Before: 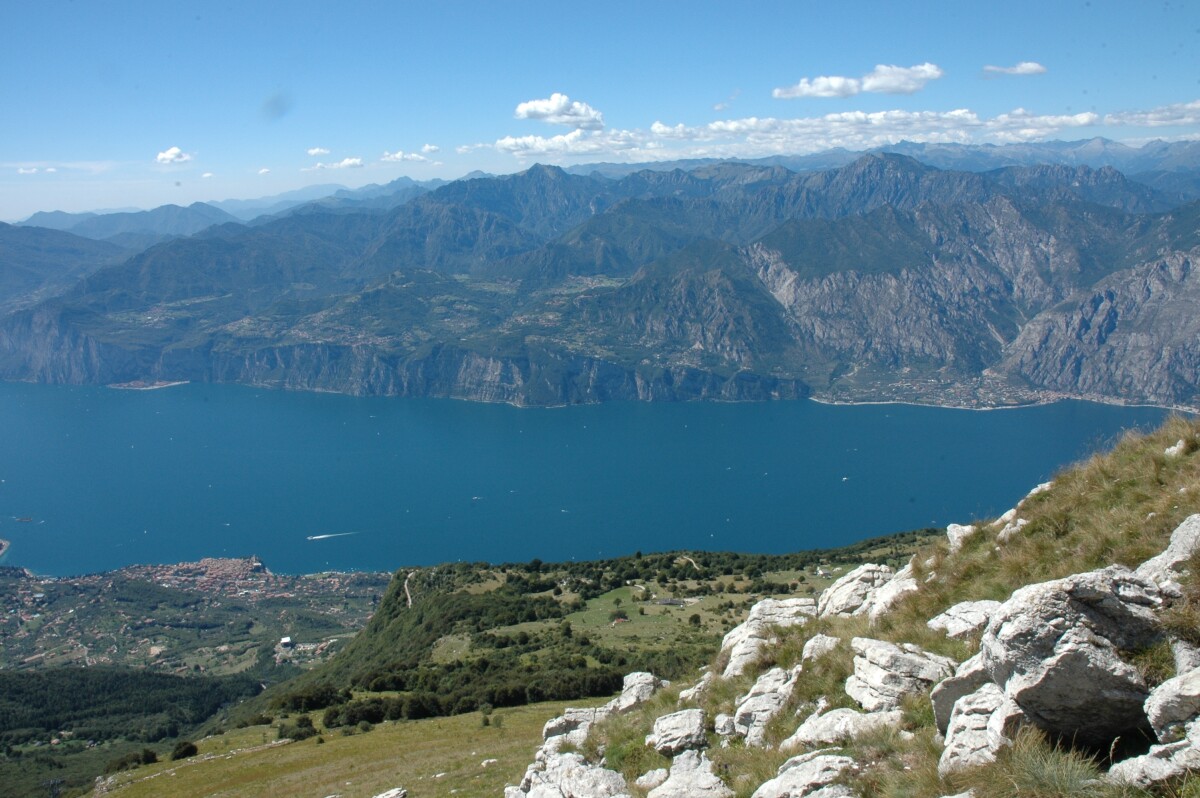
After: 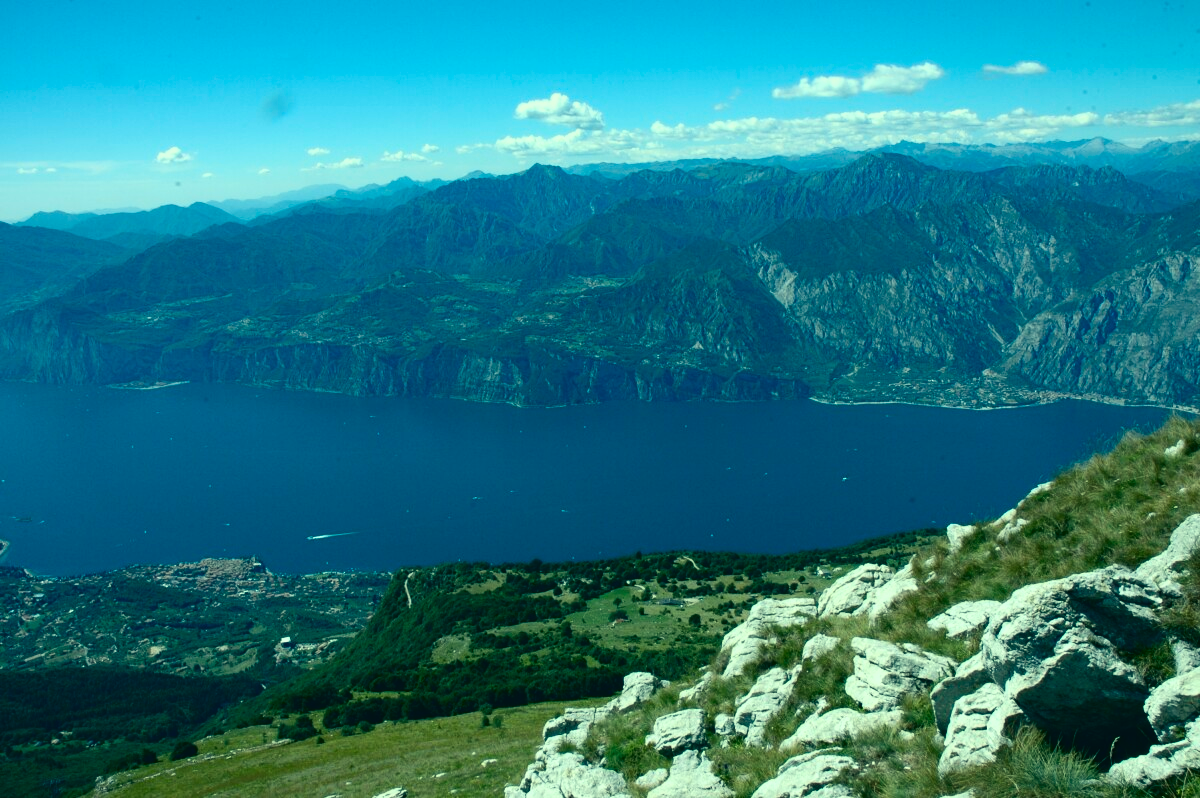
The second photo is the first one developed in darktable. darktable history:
color correction: highlights a* -20.08, highlights b* 9.8, shadows a* -20.4, shadows b* -10.76
contrast brightness saturation: contrast 0.21, brightness -0.11, saturation 0.21
color calibration: x 0.342, y 0.355, temperature 5146 K
